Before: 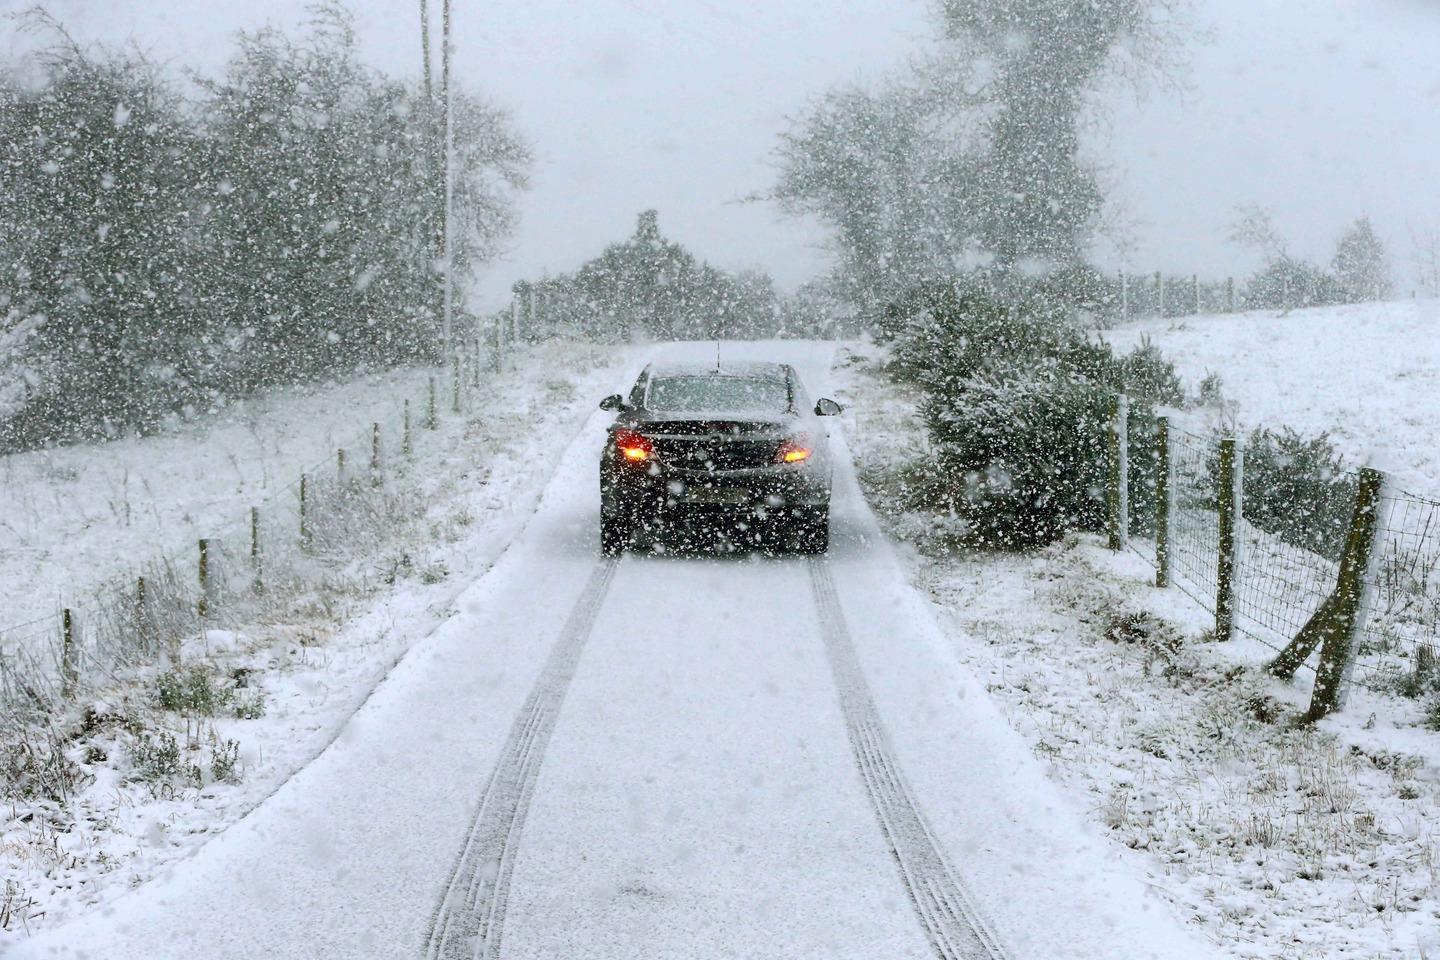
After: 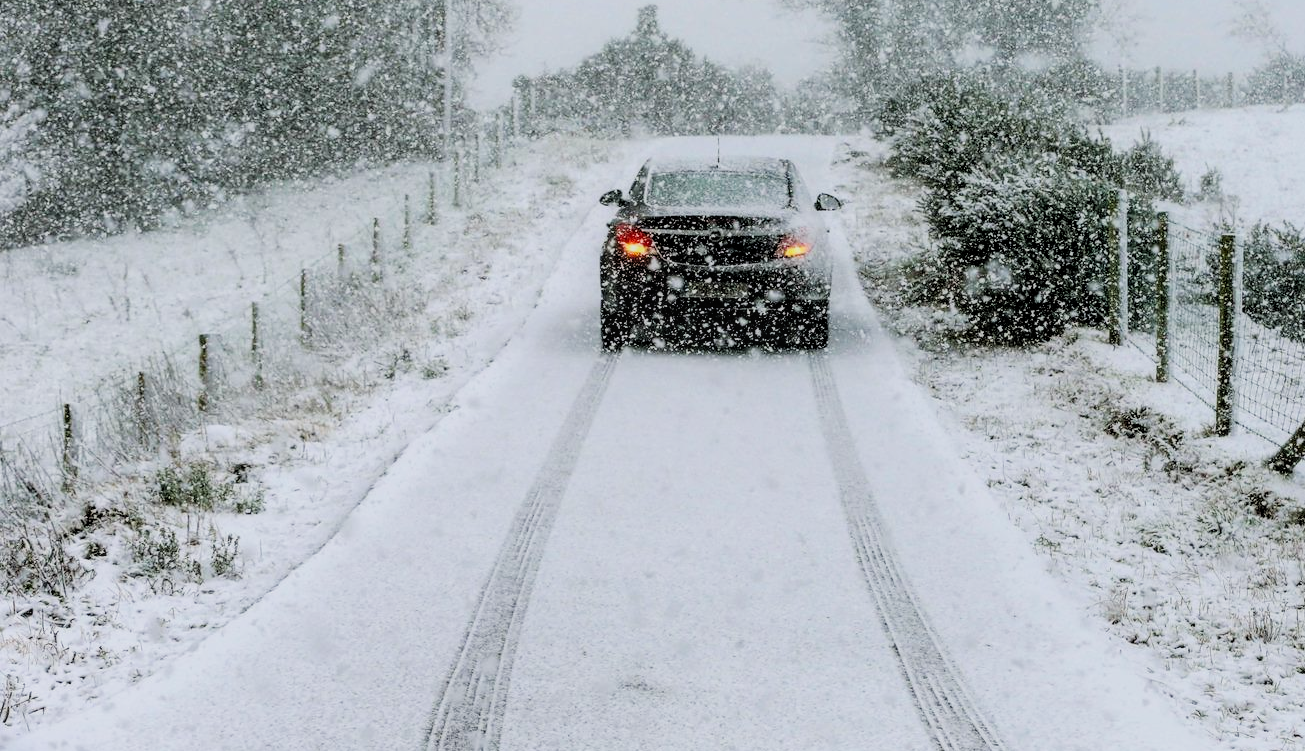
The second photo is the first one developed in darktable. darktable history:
local contrast: on, module defaults
levels: white 99.98%, levels [0, 0.478, 1]
filmic rgb: black relative exposure -5.09 EV, white relative exposure 3.95 EV, hardness 2.9, contrast 1.195, highlights saturation mix -30.78%
crop: top 21.404%, right 9.321%, bottom 0.271%
